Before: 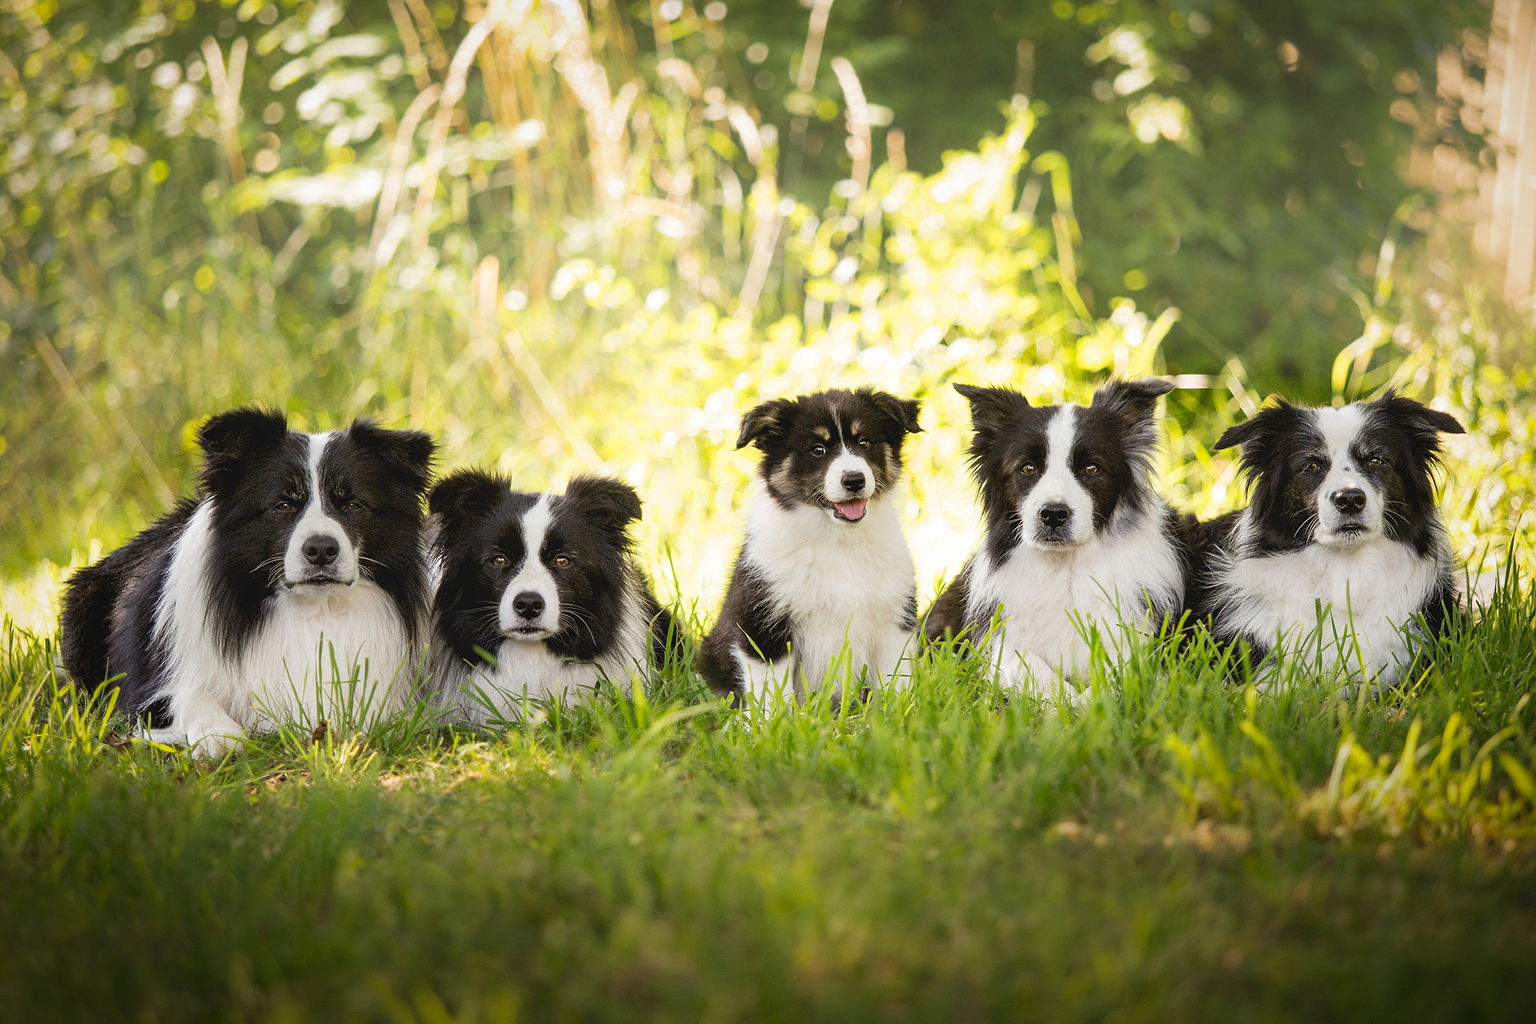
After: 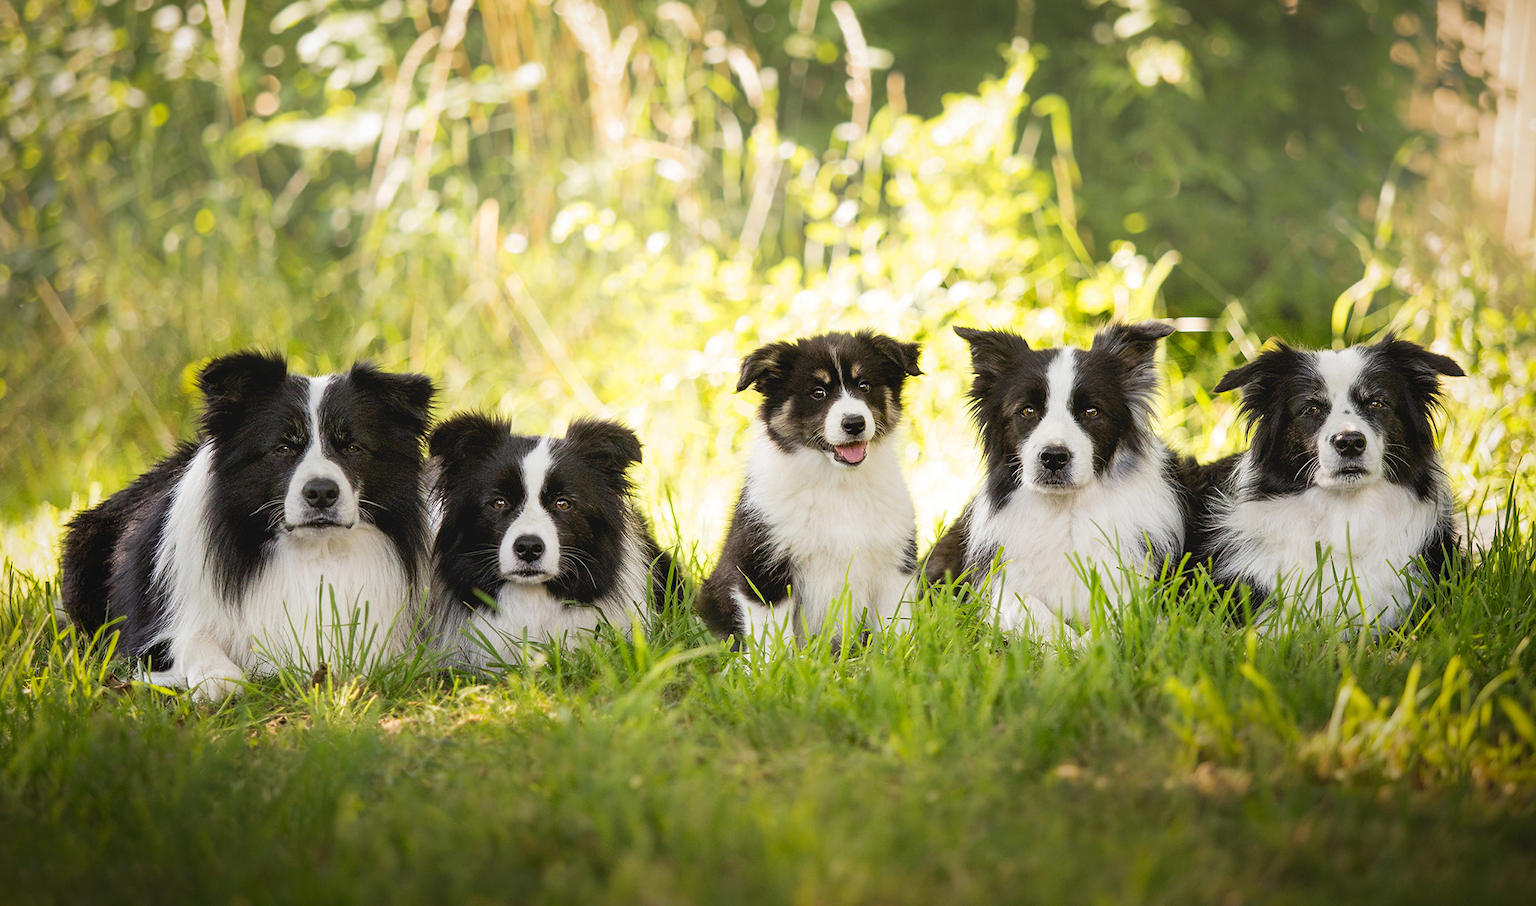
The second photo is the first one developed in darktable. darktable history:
crop and rotate: top 5.593%, bottom 5.777%
